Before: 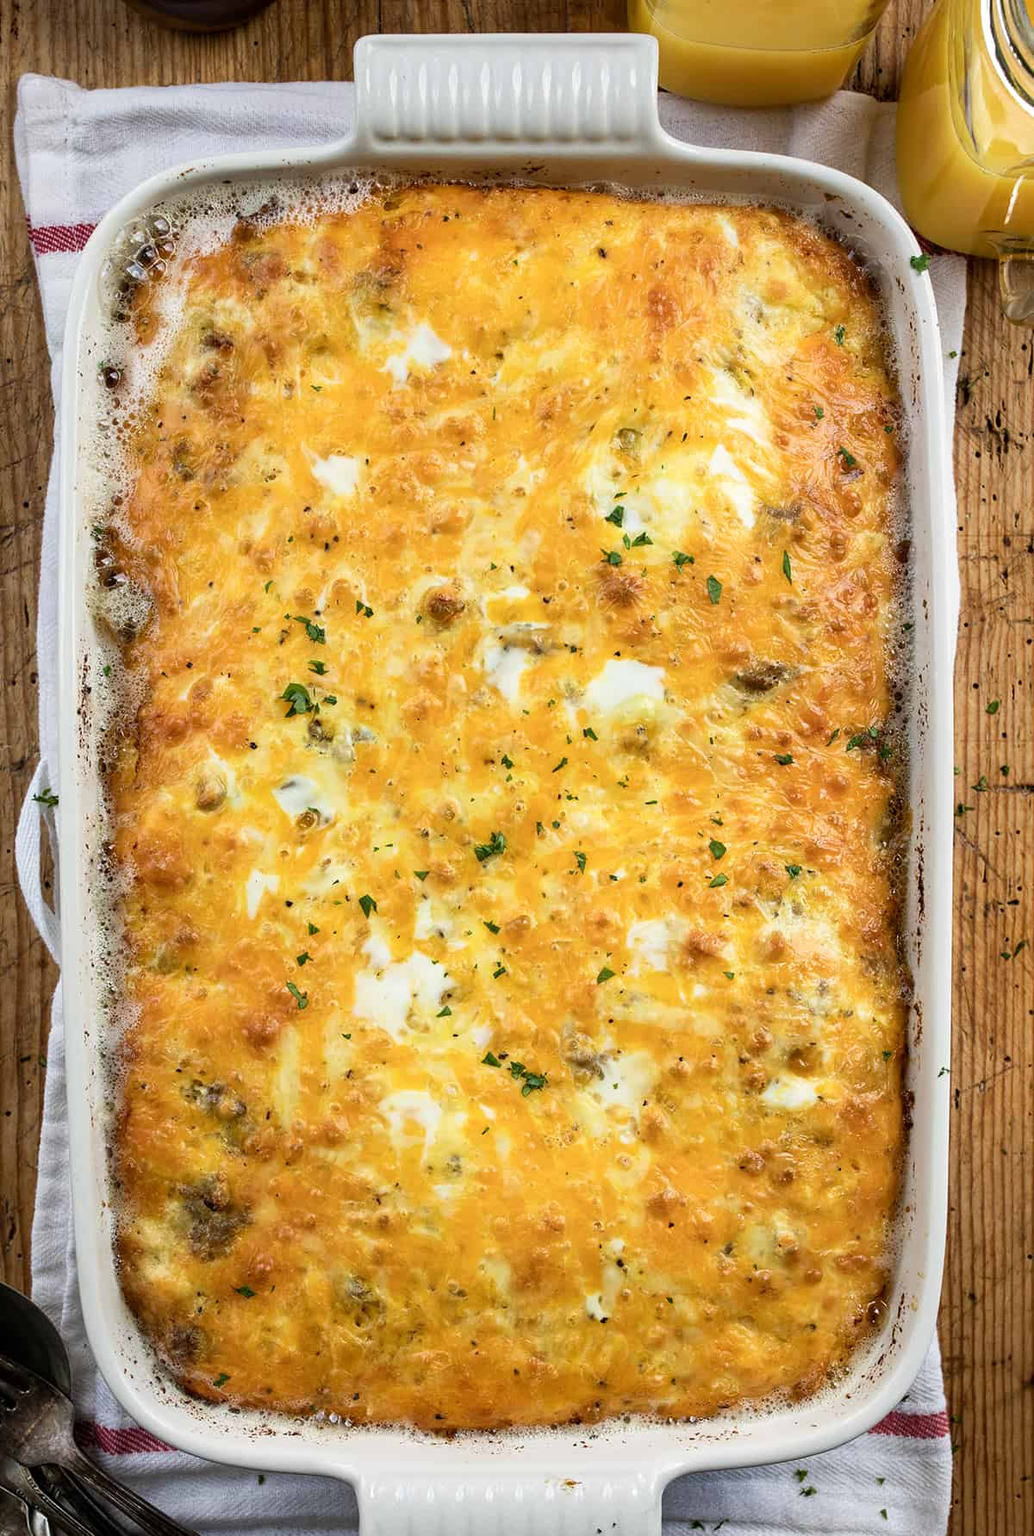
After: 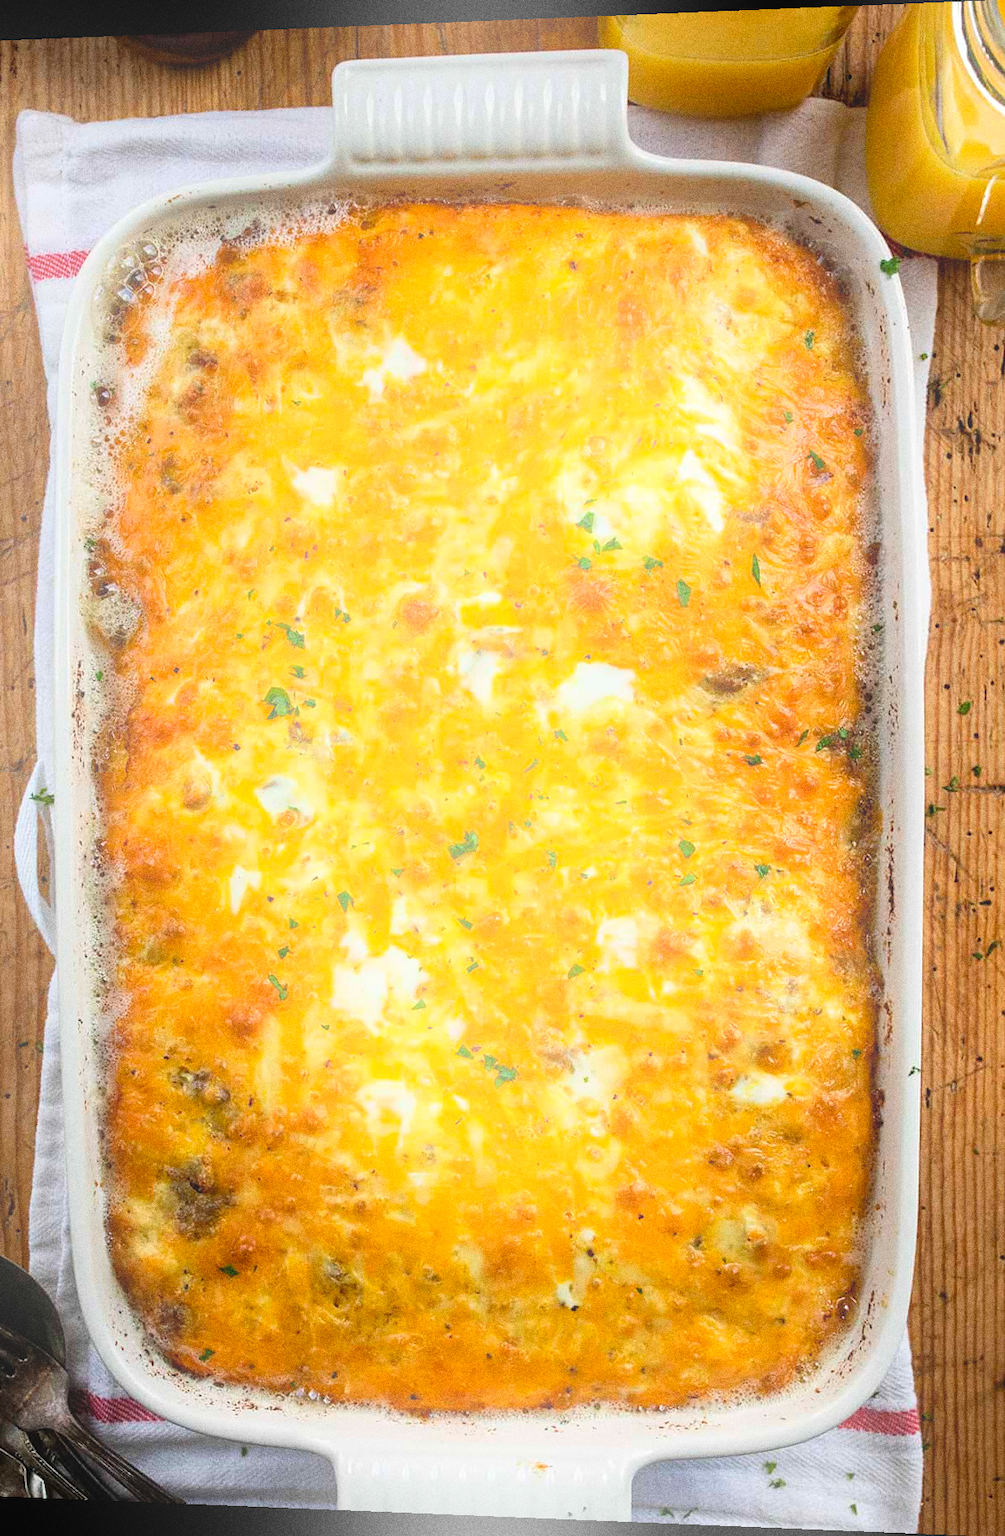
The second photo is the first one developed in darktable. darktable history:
bloom: on, module defaults
rotate and perspective: lens shift (horizontal) -0.055, automatic cropping off
grain: coarseness 0.09 ISO, strength 40%
